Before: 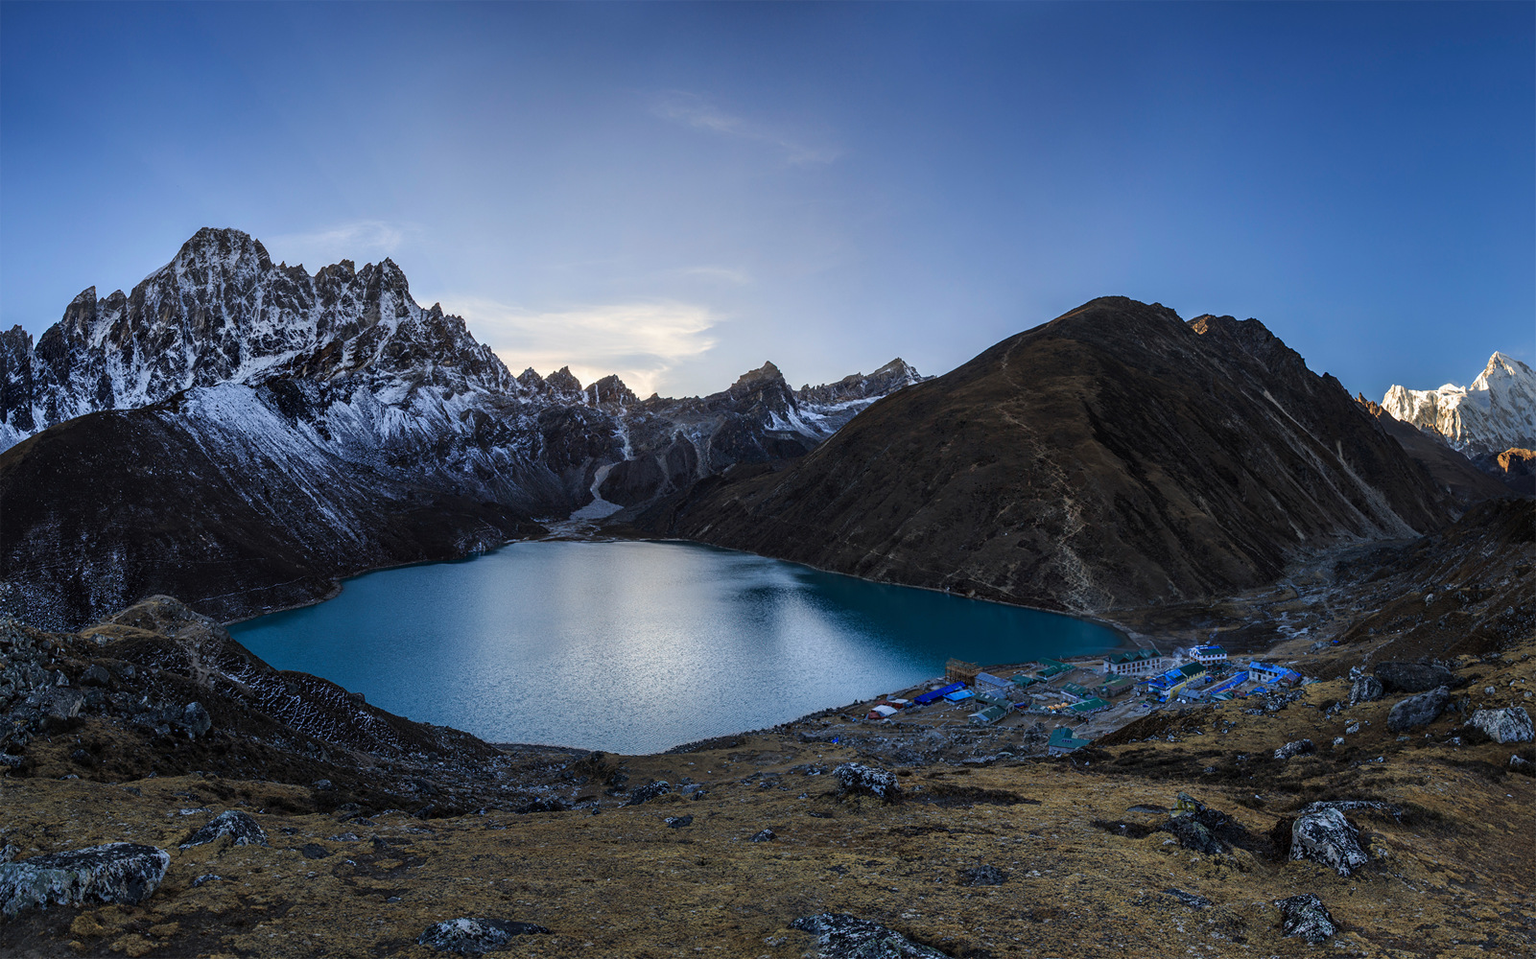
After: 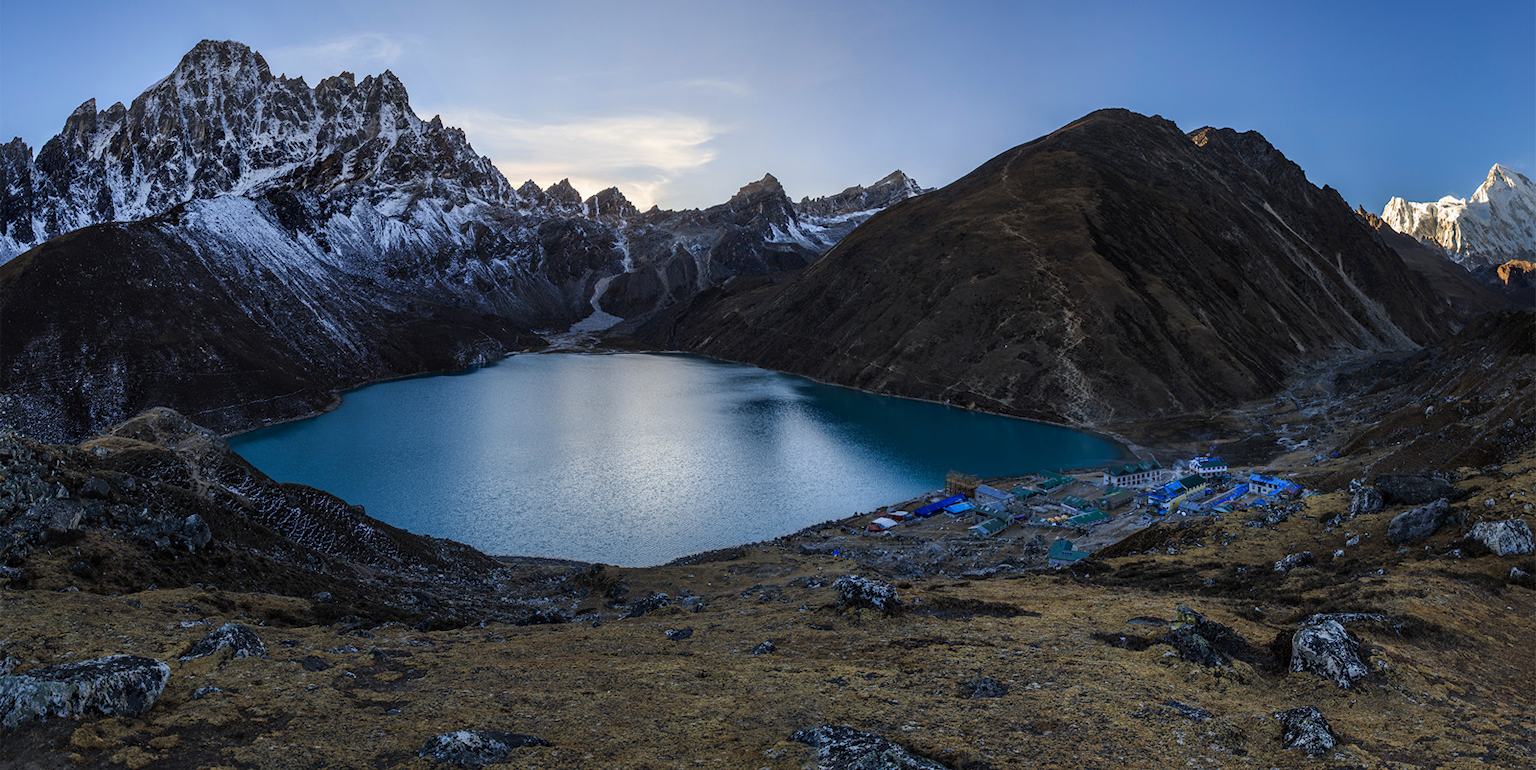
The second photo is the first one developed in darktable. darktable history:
crop and rotate: top 19.617%
